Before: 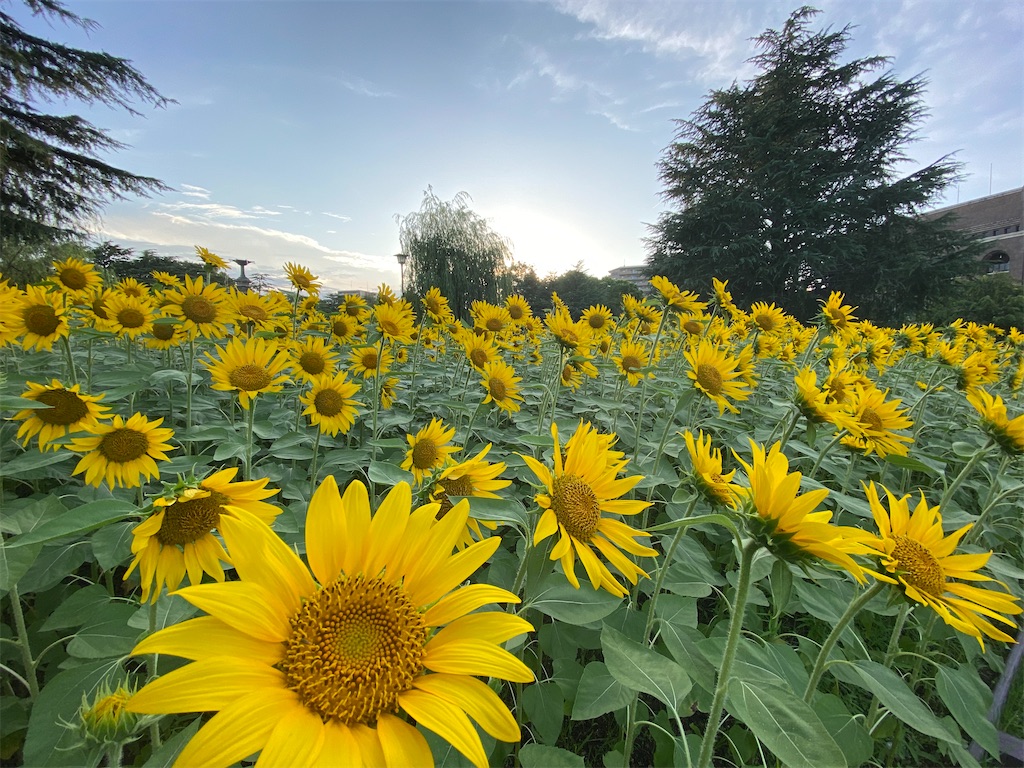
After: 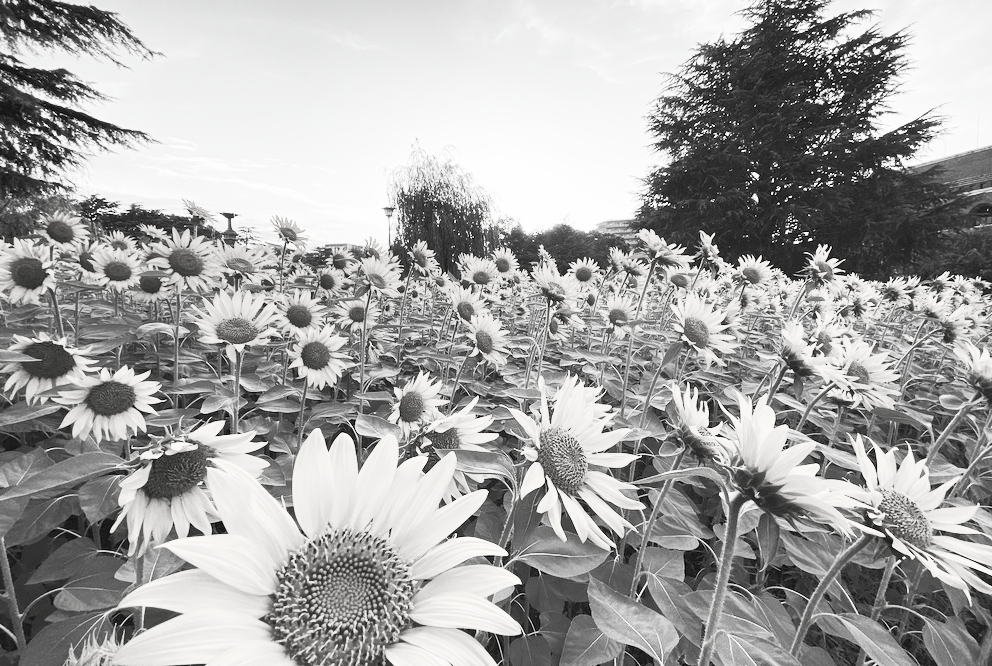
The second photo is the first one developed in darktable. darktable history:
exposure: black level correction 0.001, exposure -0.121 EV, compensate highlight preservation false
crop: left 1.343%, top 6.195%, right 1.42%, bottom 6.876%
contrast brightness saturation: contrast 0.526, brightness 0.488, saturation -0.983
shadows and highlights: shadows 37.74, highlights -26.63, soften with gaussian
